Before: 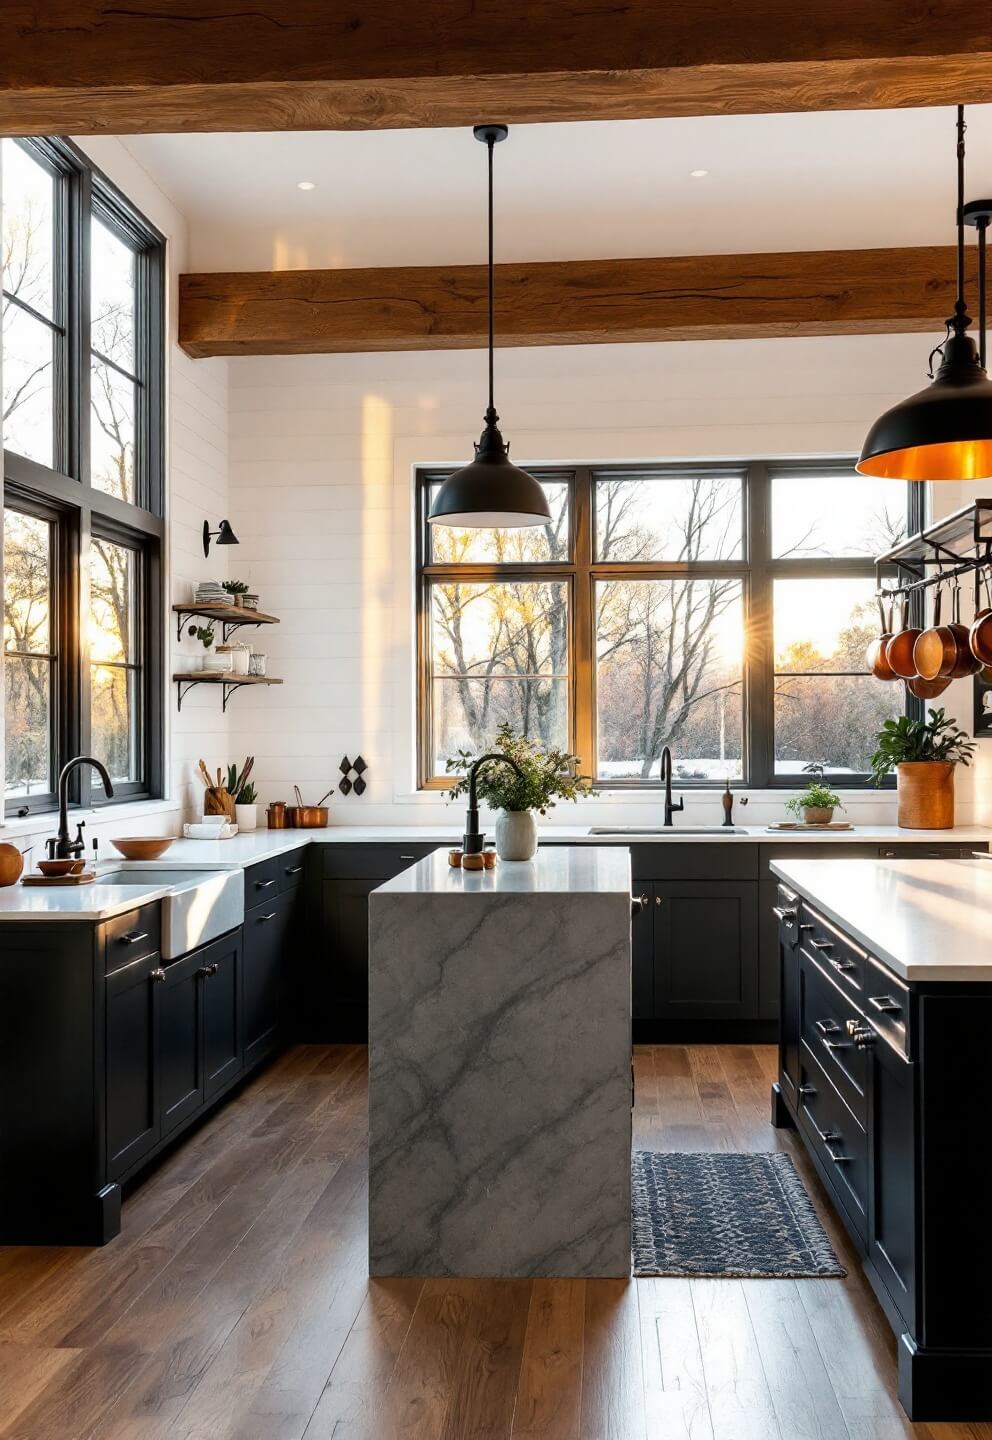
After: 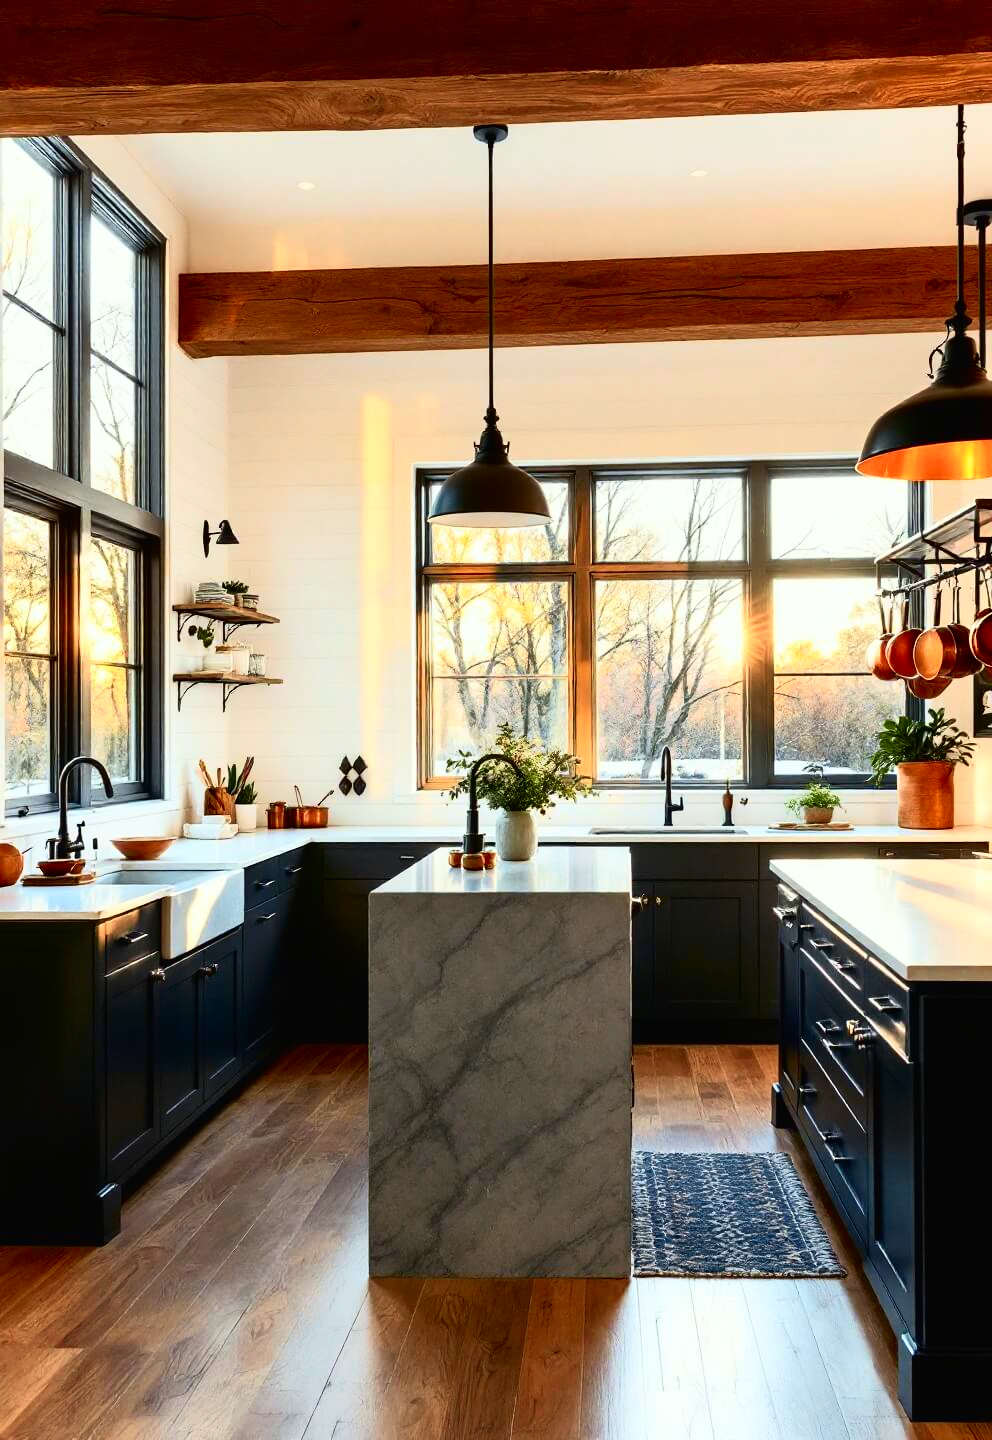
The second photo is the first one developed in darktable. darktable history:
tone curve: curves: ch0 [(0, 0.013) (0.074, 0.044) (0.251, 0.234) (0.472, 0.511) (0.63, 0.752) (0.746, 0.866) (0.899, 0.956) (1, 1)]; ch1 [(0, 0) (0.08, 0.08) (0.347, 0.394) (0.455, 0.441) (0.5, 0.5) (0.517, 0.53) (0.563, 0.611) (0.617, 0.682) (0.756, 0.788) (0.92, 0.92) (1, 1)]; ch2 [(0, 0) (0.096, 0.056) (0.304, 0.204) (0.5, 0.5) (0.539, 0.575) (0.597, 0.644) (0.92, 0.92) (1, 1)], color space Lab, independent channels, preserve colors none
color correction: highlights a* -2.68, highlights b* 2.57
